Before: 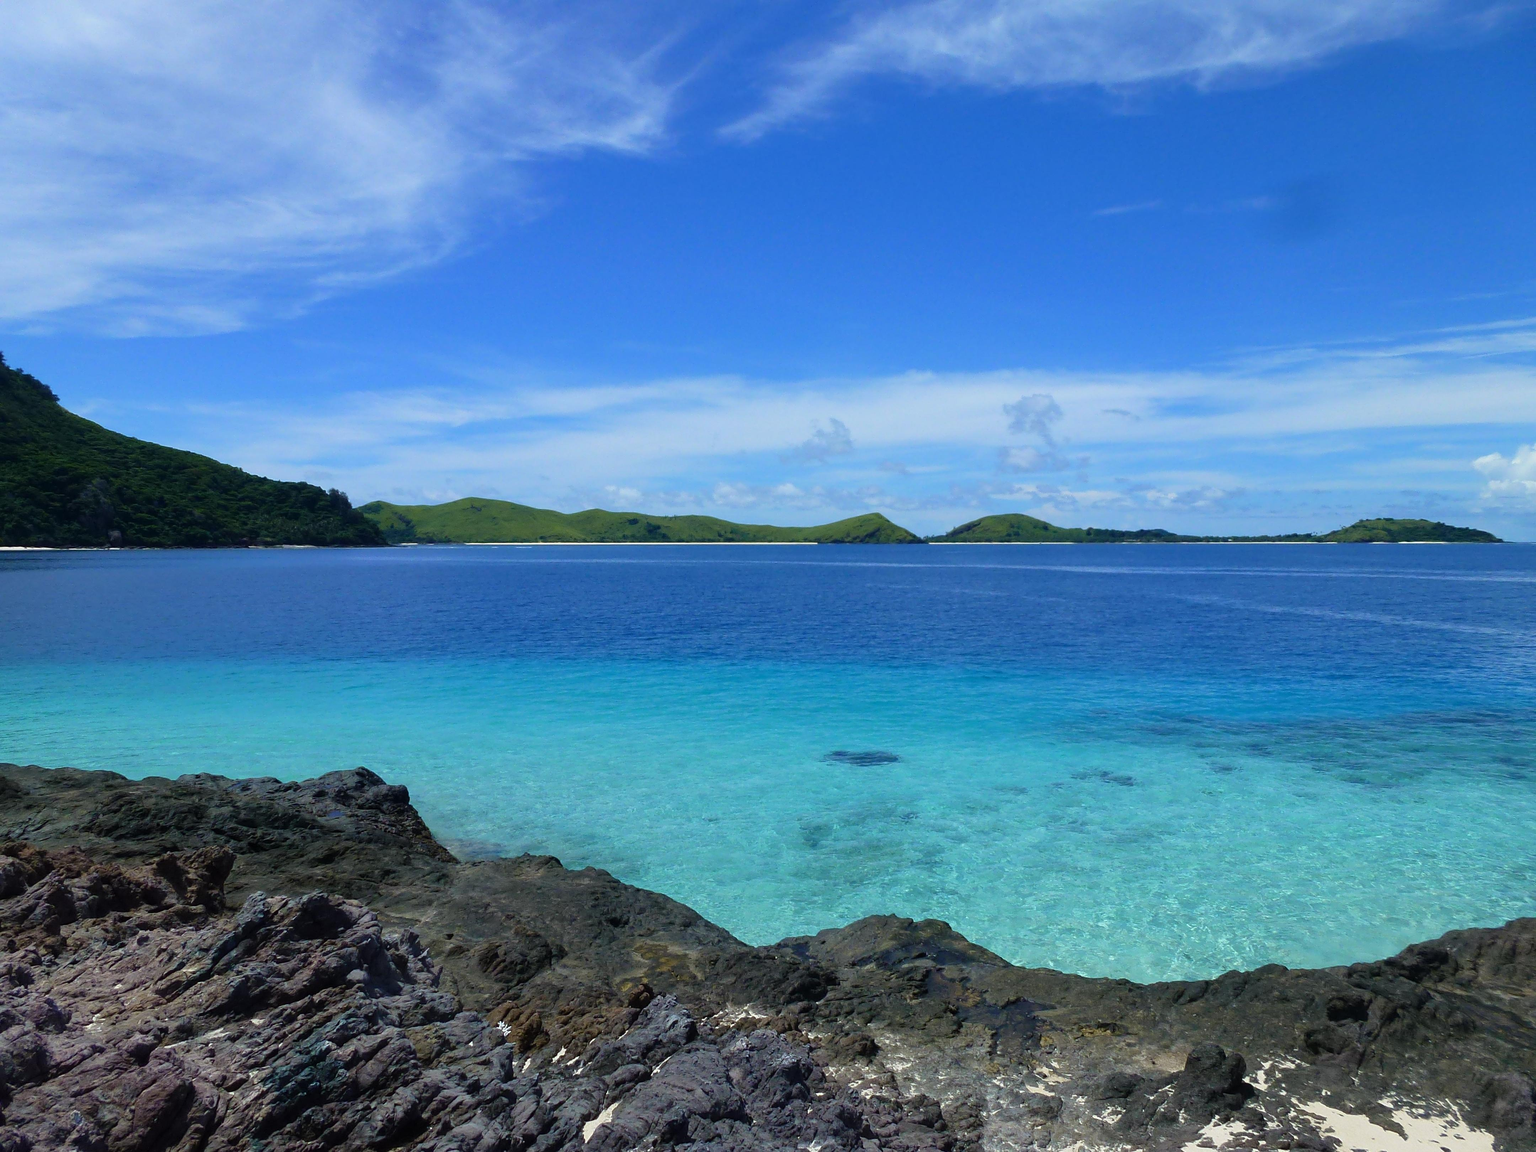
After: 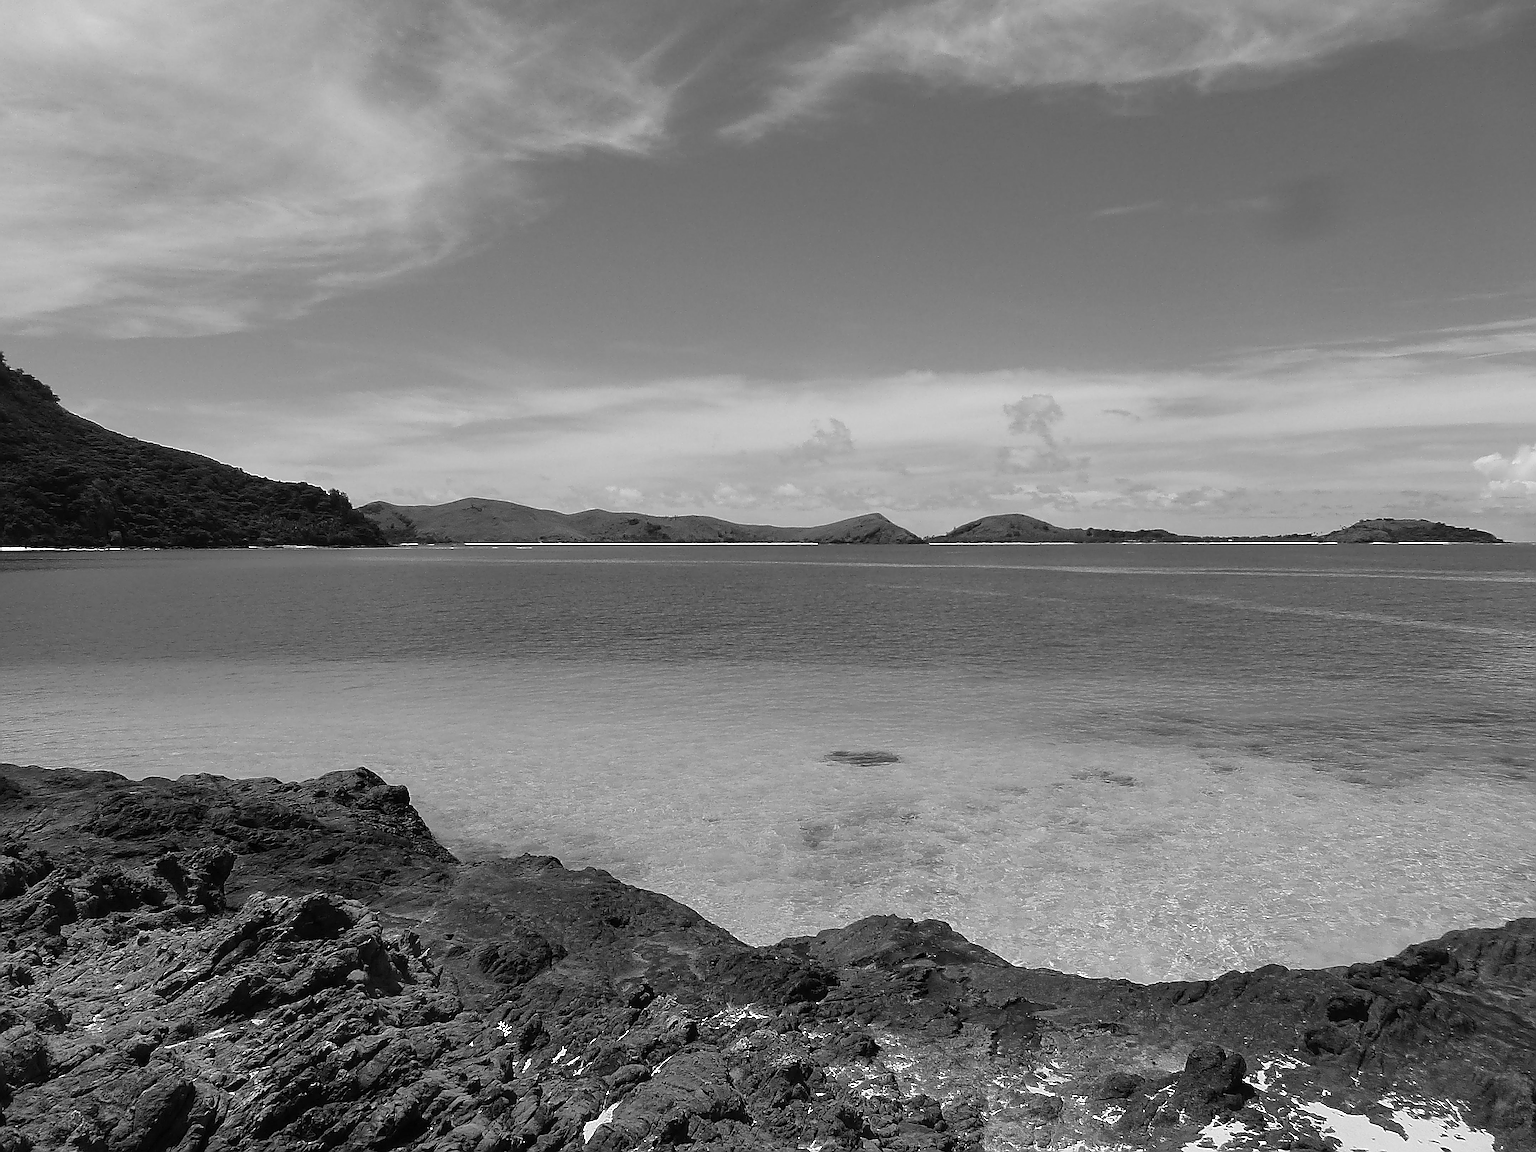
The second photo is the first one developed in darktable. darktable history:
color calibration: x 0.37, y 0.382, temperature 4313.32 K
monochrome: size 3.1
sharpen: amount 2
